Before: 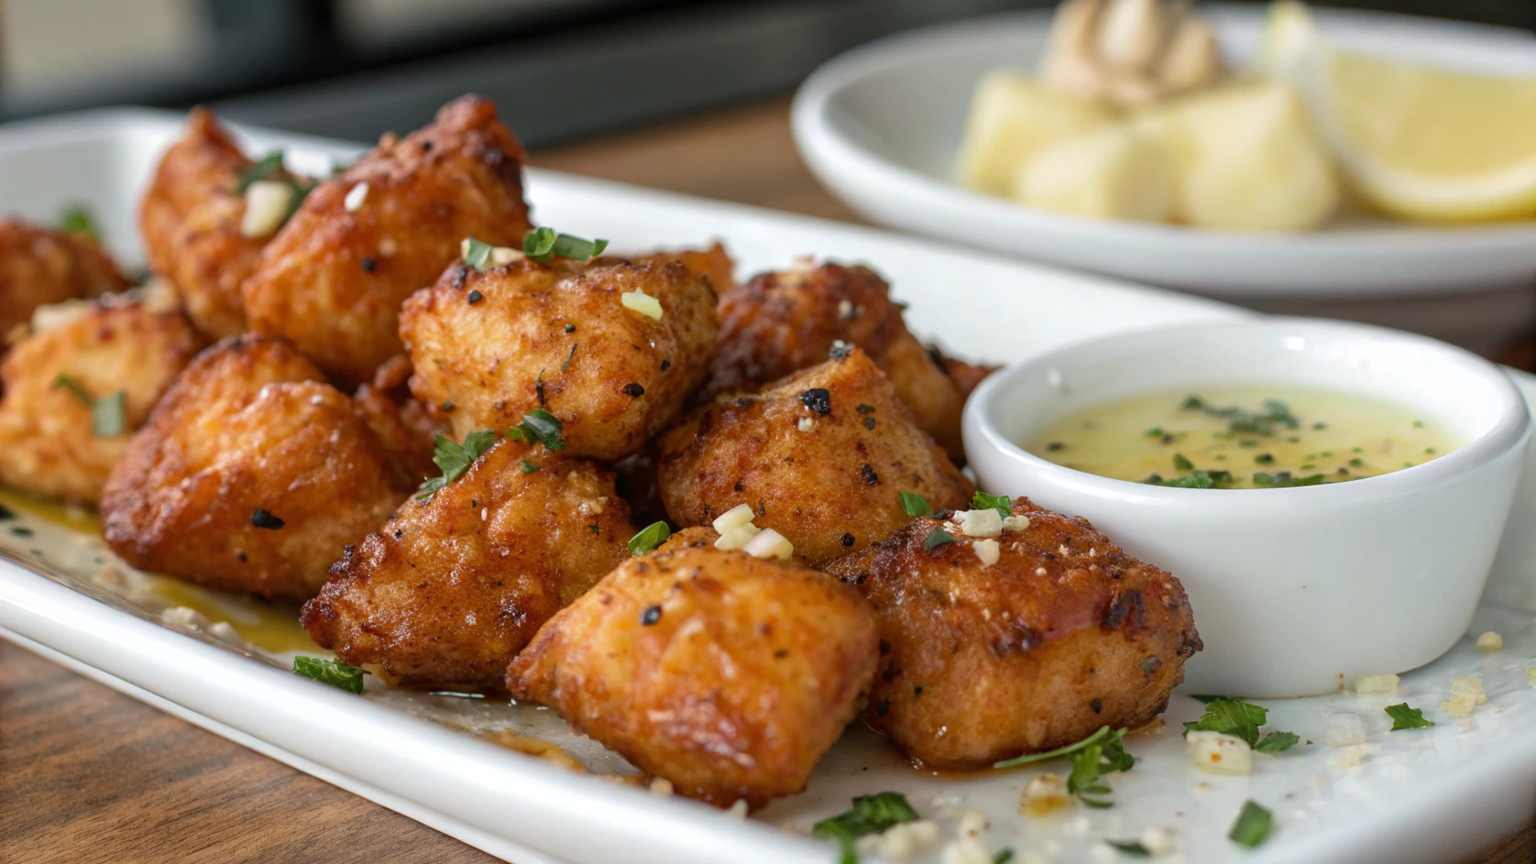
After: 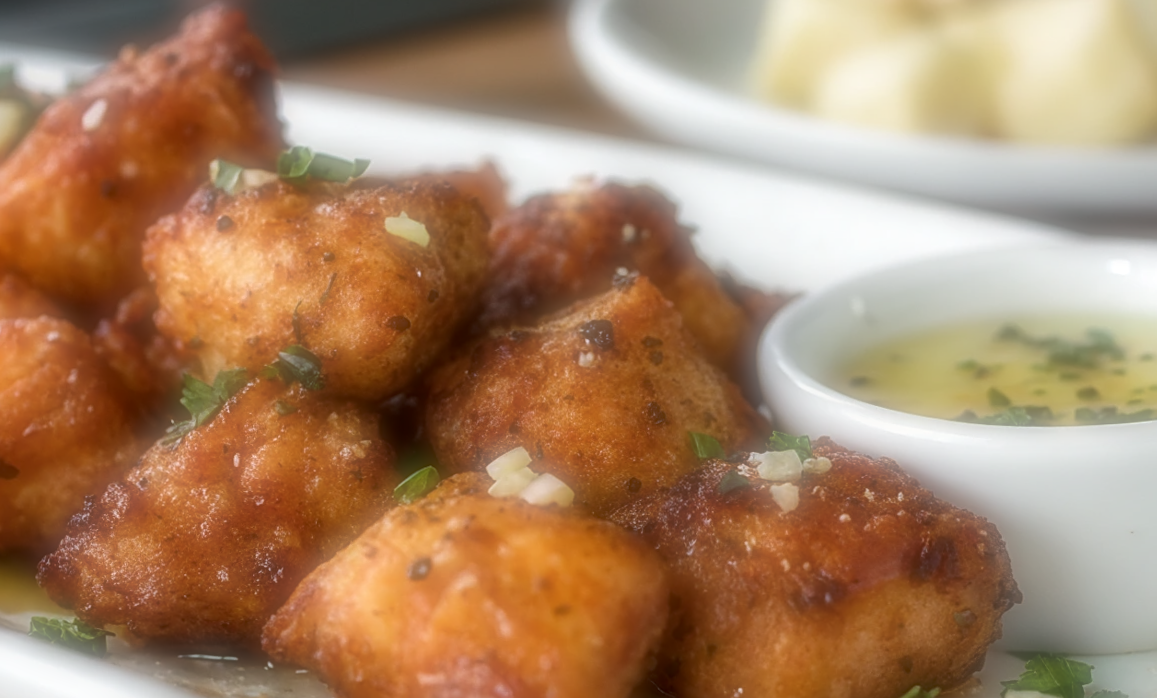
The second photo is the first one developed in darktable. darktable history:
local contrast: on, module defaults
crop and rotate: left 17.046%, top 10.659%, right 12.989%, bottom 14.553%
rotate and perspective: rotation -0.45°, automatic cropping original format, crop left 0.008, crop right 0.992, crop top 0.012, crop bottom 0.988
soften: on, module defaults
sharpen: on, module defaults
